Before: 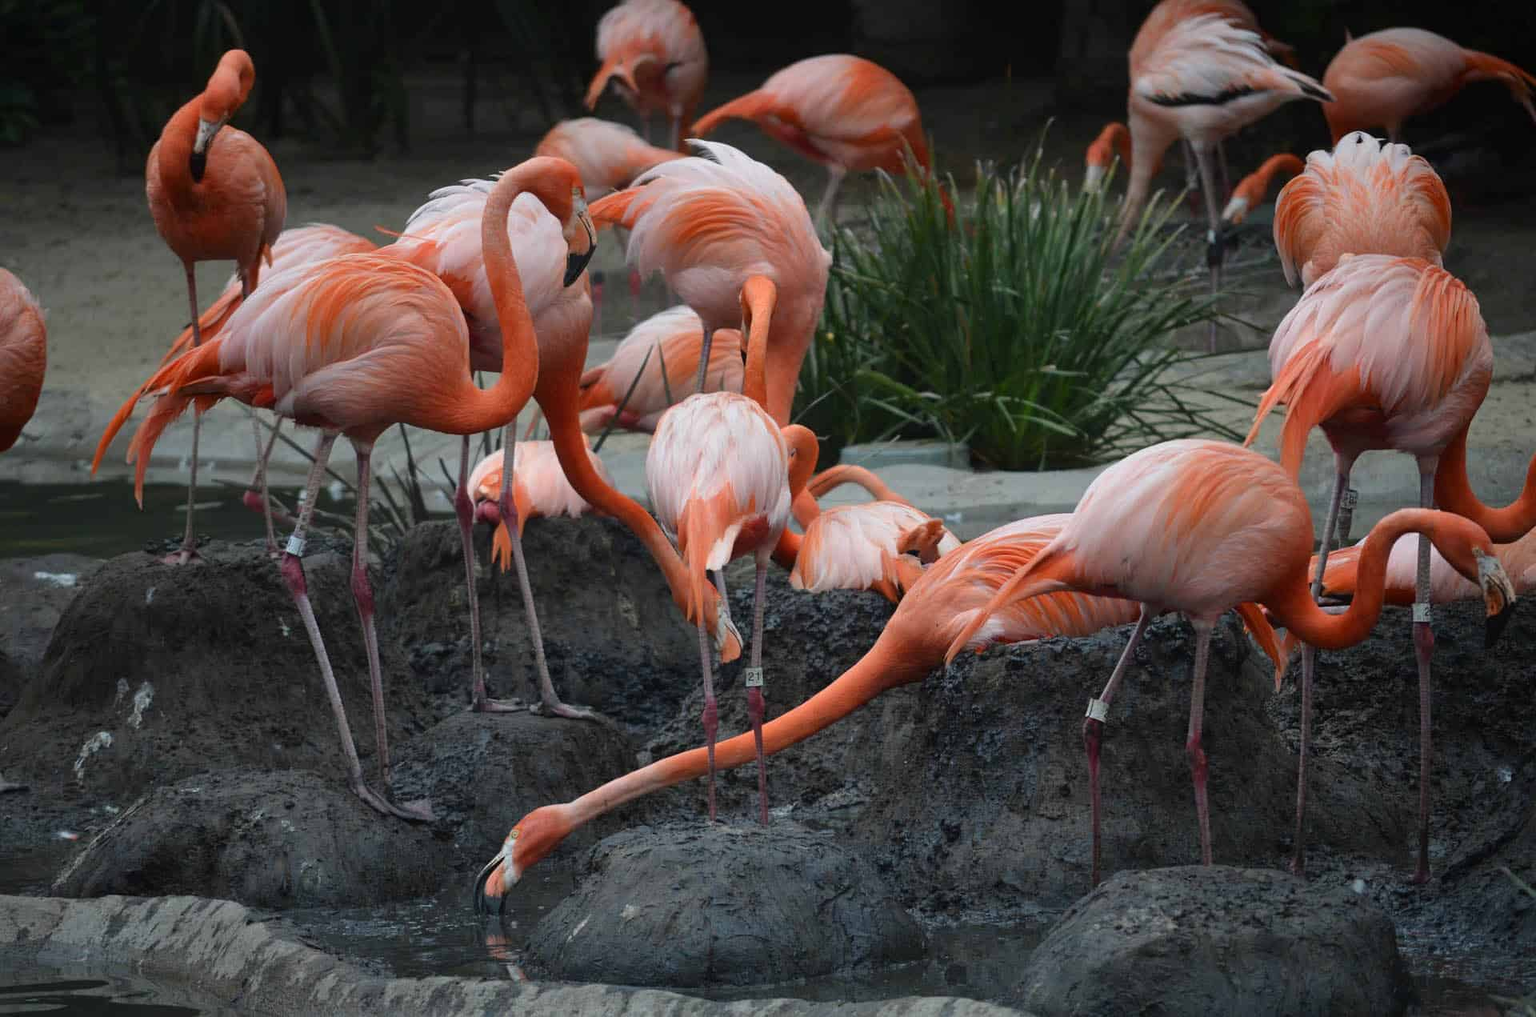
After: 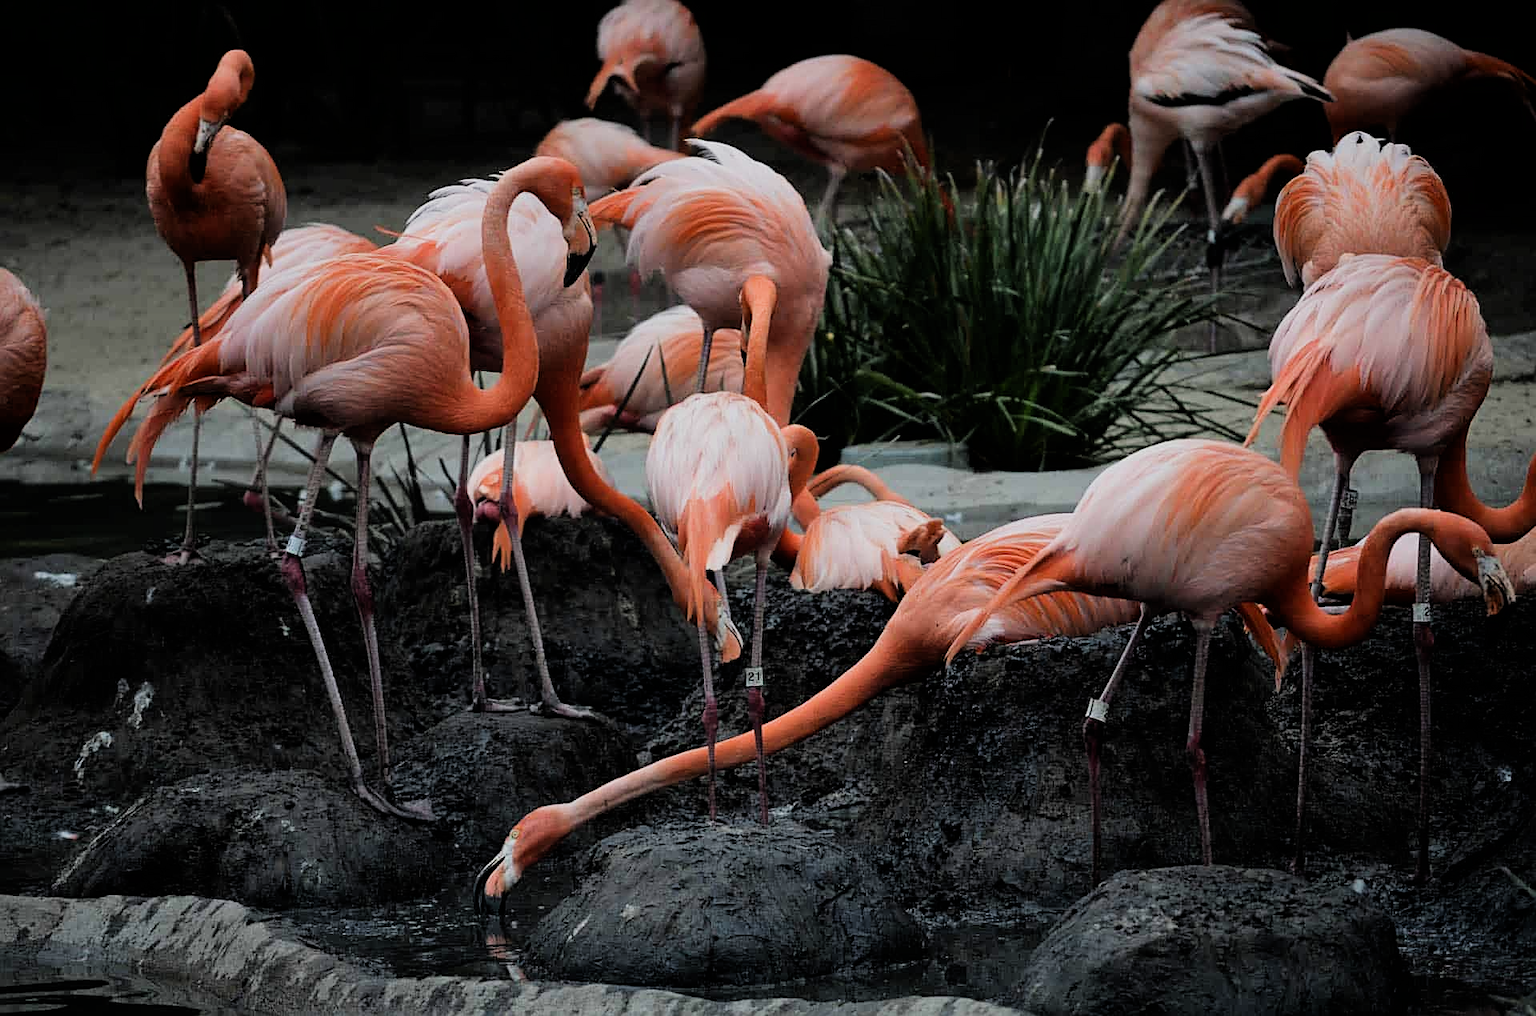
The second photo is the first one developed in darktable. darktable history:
filmic rgb: black relative exposure -5.05 EV, white relative exposure 3.97 EV, hardness 2.9, contrast 1.301, highlights saturation mix -30.67%
sharpen: on, module defaults
